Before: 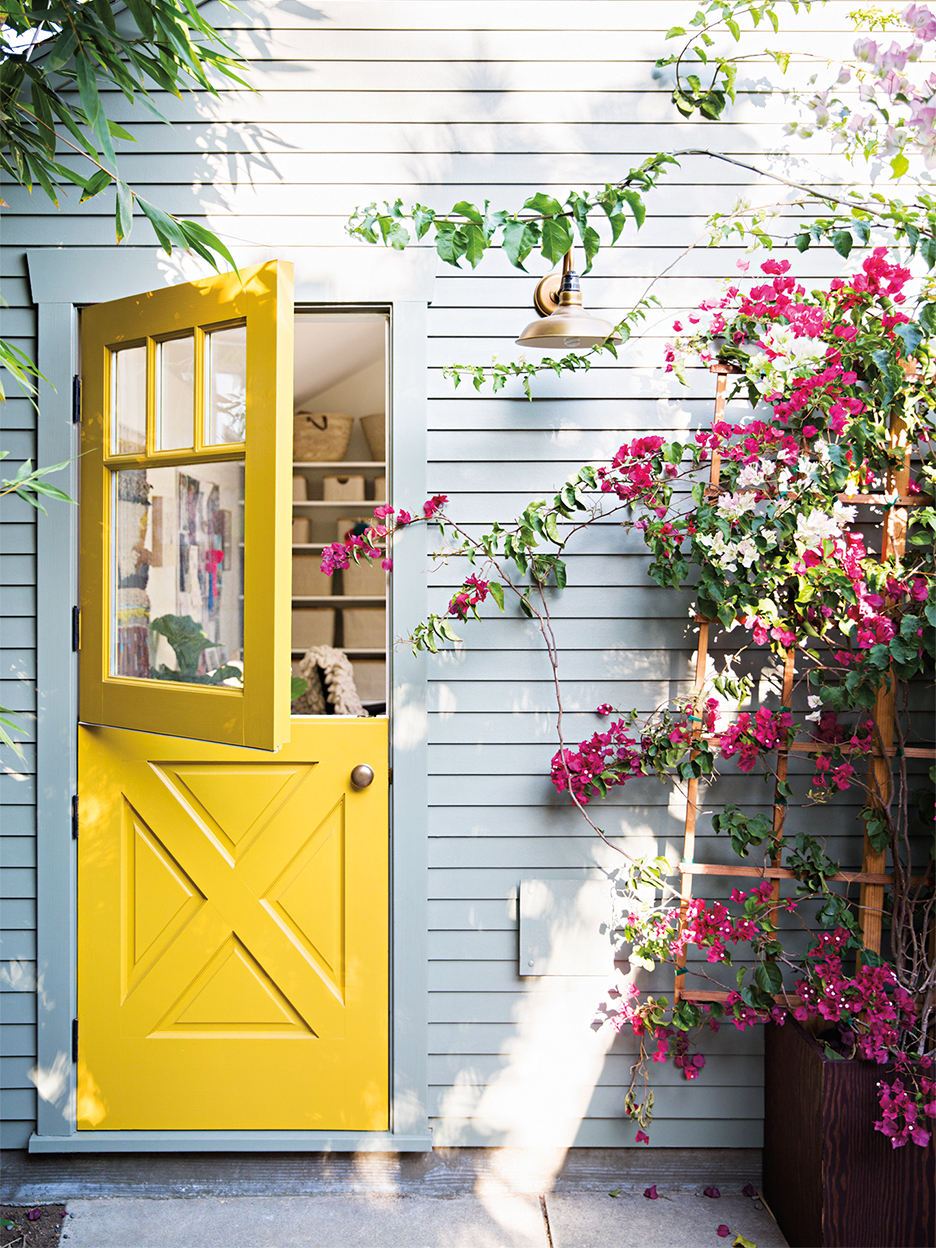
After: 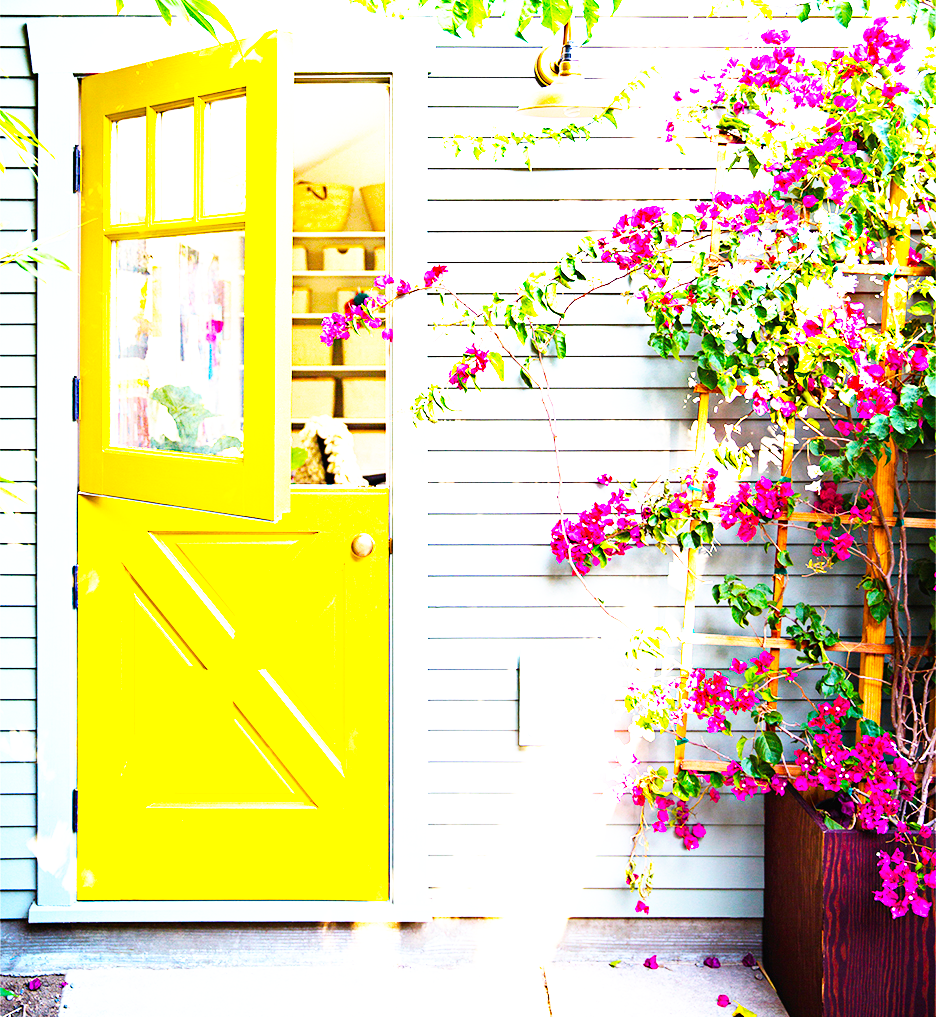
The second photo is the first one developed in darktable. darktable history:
crop and rotate: top 18.507%
base curve: curves: ch0 [(0, 0) (0.007, 0.004) (0.027, 0.03) (0.046, 0.07) (0.207, 0.54) (0.442, 0.872) (0.673, 0.972) (1, 1)], preserve colors none
exposure: black level correction 0, exposure 1.2 EV, compensate highlight preservation false
color balance rgb: linear chroma grading › global chroma 15%, perceptual saturation grading › global saturation 30%
color correction: saturation 1.11
